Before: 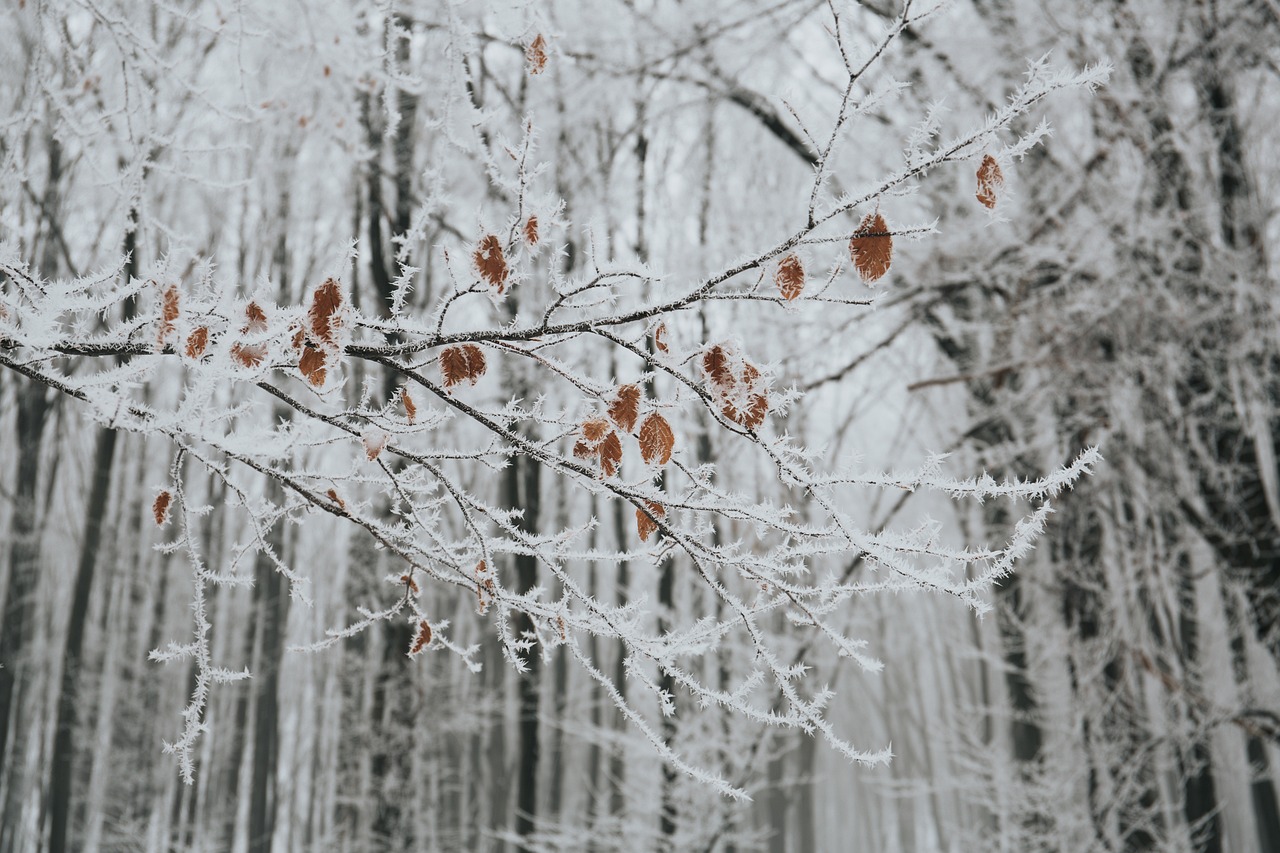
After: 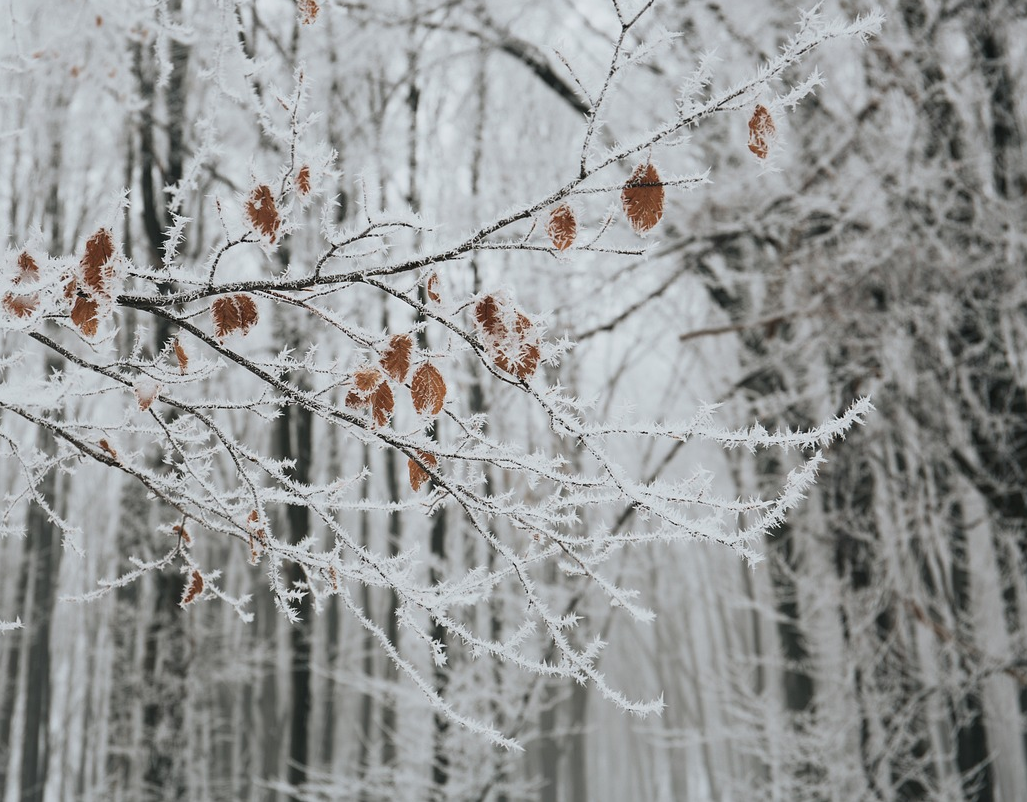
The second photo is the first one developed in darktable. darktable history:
crop and rotate: left 17.885%, top 5.905%, right 1.853%
contrast brightness saturation: saturation -0.044
